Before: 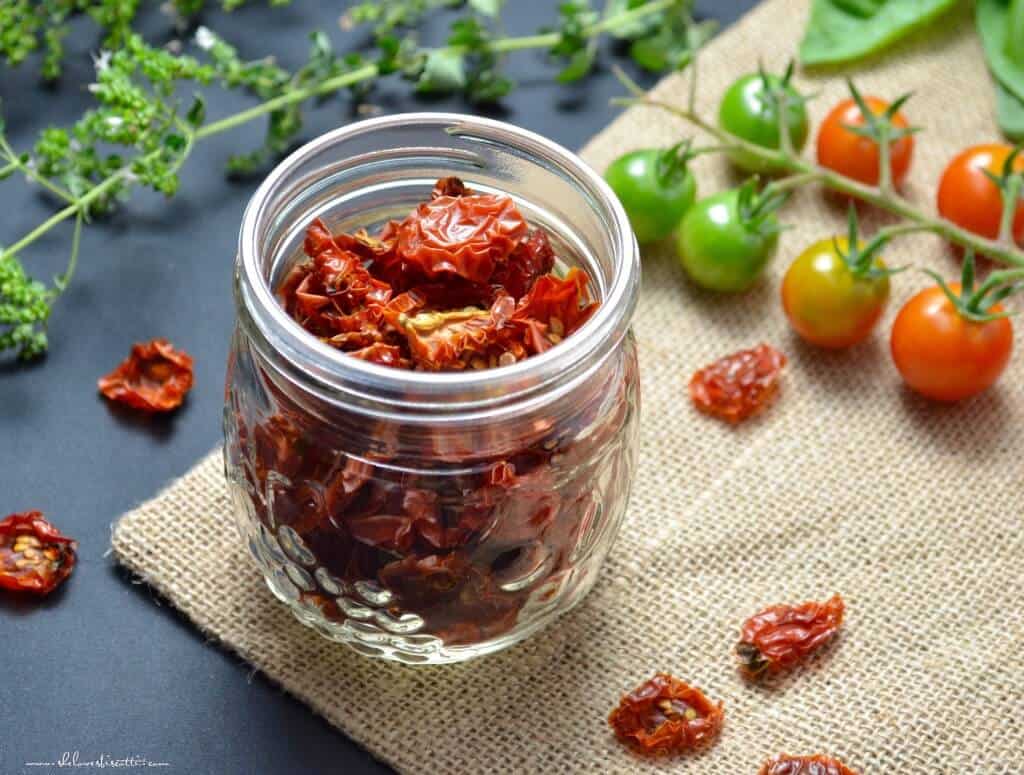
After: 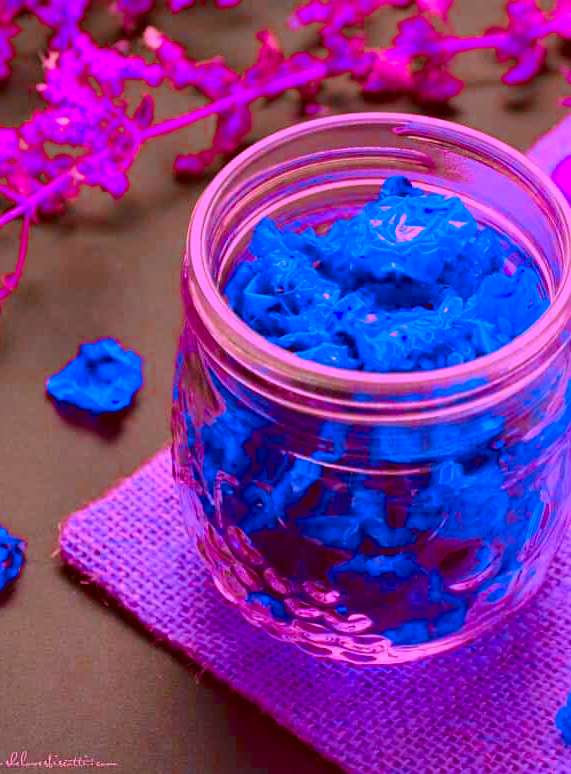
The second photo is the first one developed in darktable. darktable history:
crop: left 5.157%, right 38.993%
sharpen: amount 0.217
color zones: curves: ch0 [(0.826, 0.353)]; ch1 [(0.242, 0.647) (0.889, 0.342)]; ch2 [(0.246, 0.089) (0.969, 0.068)]
color correction: highlights a* 10.76, highlights b* 30.16, shadows a* 2.84, shadows b* 17.29, saturation 1.73
